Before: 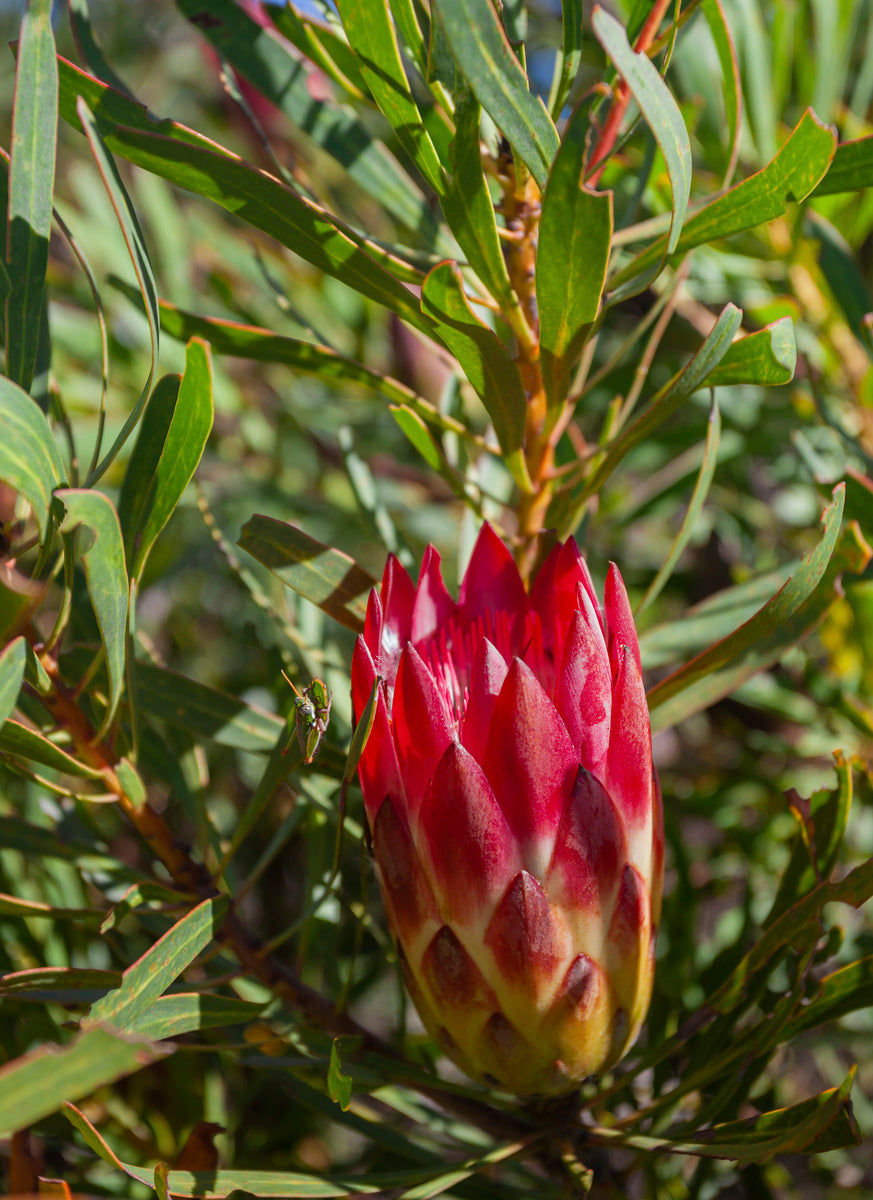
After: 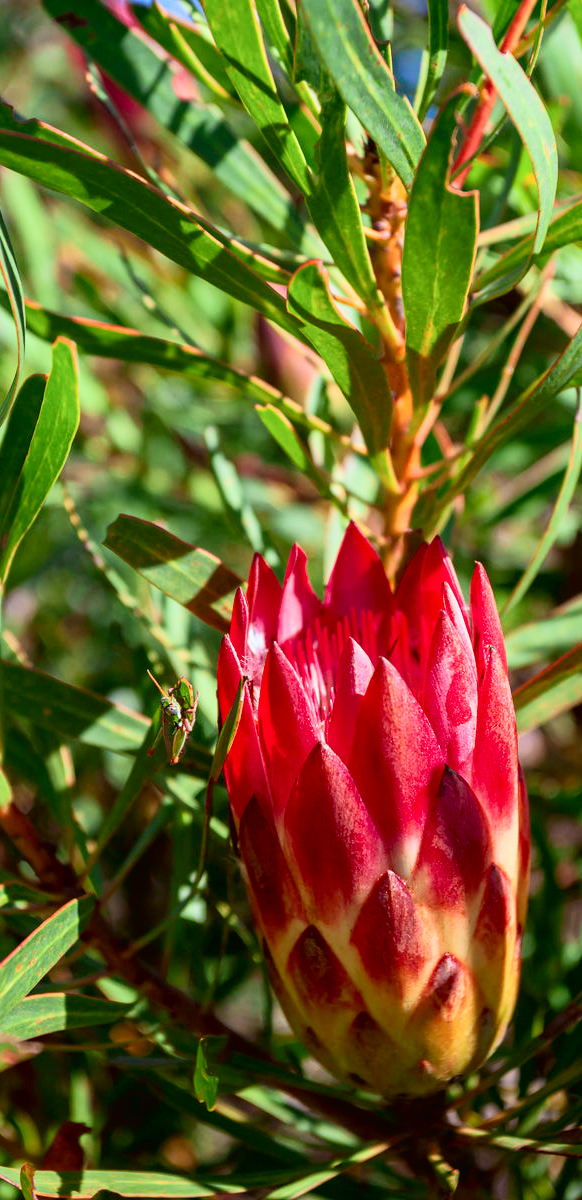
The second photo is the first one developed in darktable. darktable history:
tone curve: curves: ch0 [(0, 0.013) (0.054, 0.018) (0.205, 0.191) (0.289, 0.292) (0.39, 0.424) (0.493, 0.551) (0.647, 0.752) (0.796, 0.887) (1, 0.998)]; ch1 [(0, 0) (0.371, 0.339) (0.477, 0.452) (0.494, 0.495) (0.501, 0.501) (0.51, 0.516) (0.54, 0.557) (0.572, 0.605) (0.66, 0.701) (0.783, 0.804) (1, 1)]; ch2 [(0, 0) (0.32, 0.281) (0.403, 0.399) (0.441, 0.428) (0.47, 0.469) (0.498, 0.496) (0.524, 0.543) (0.551, 0.579) (0.633, 0.665) (0.7, 0.711) (1, 1)], color space Lab, independent channels, preserve colors none
contrast brightness saturation: contrast 0.101, brightness 0.032, saturation 0.09
crop: left 15.424%, right 17.872%
